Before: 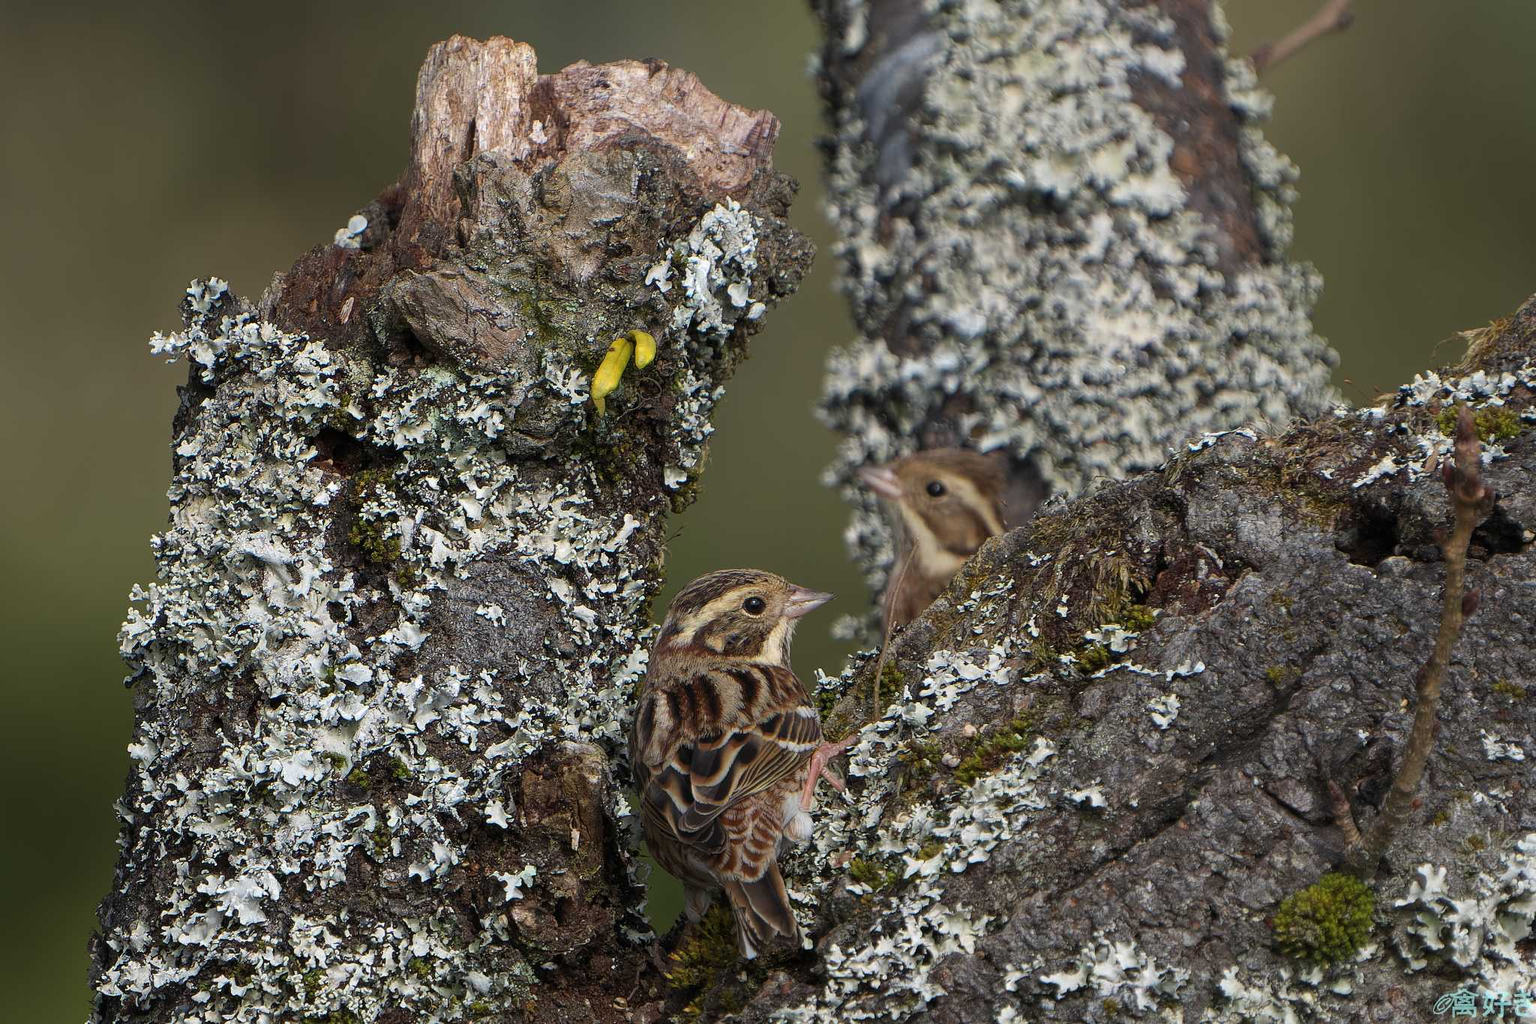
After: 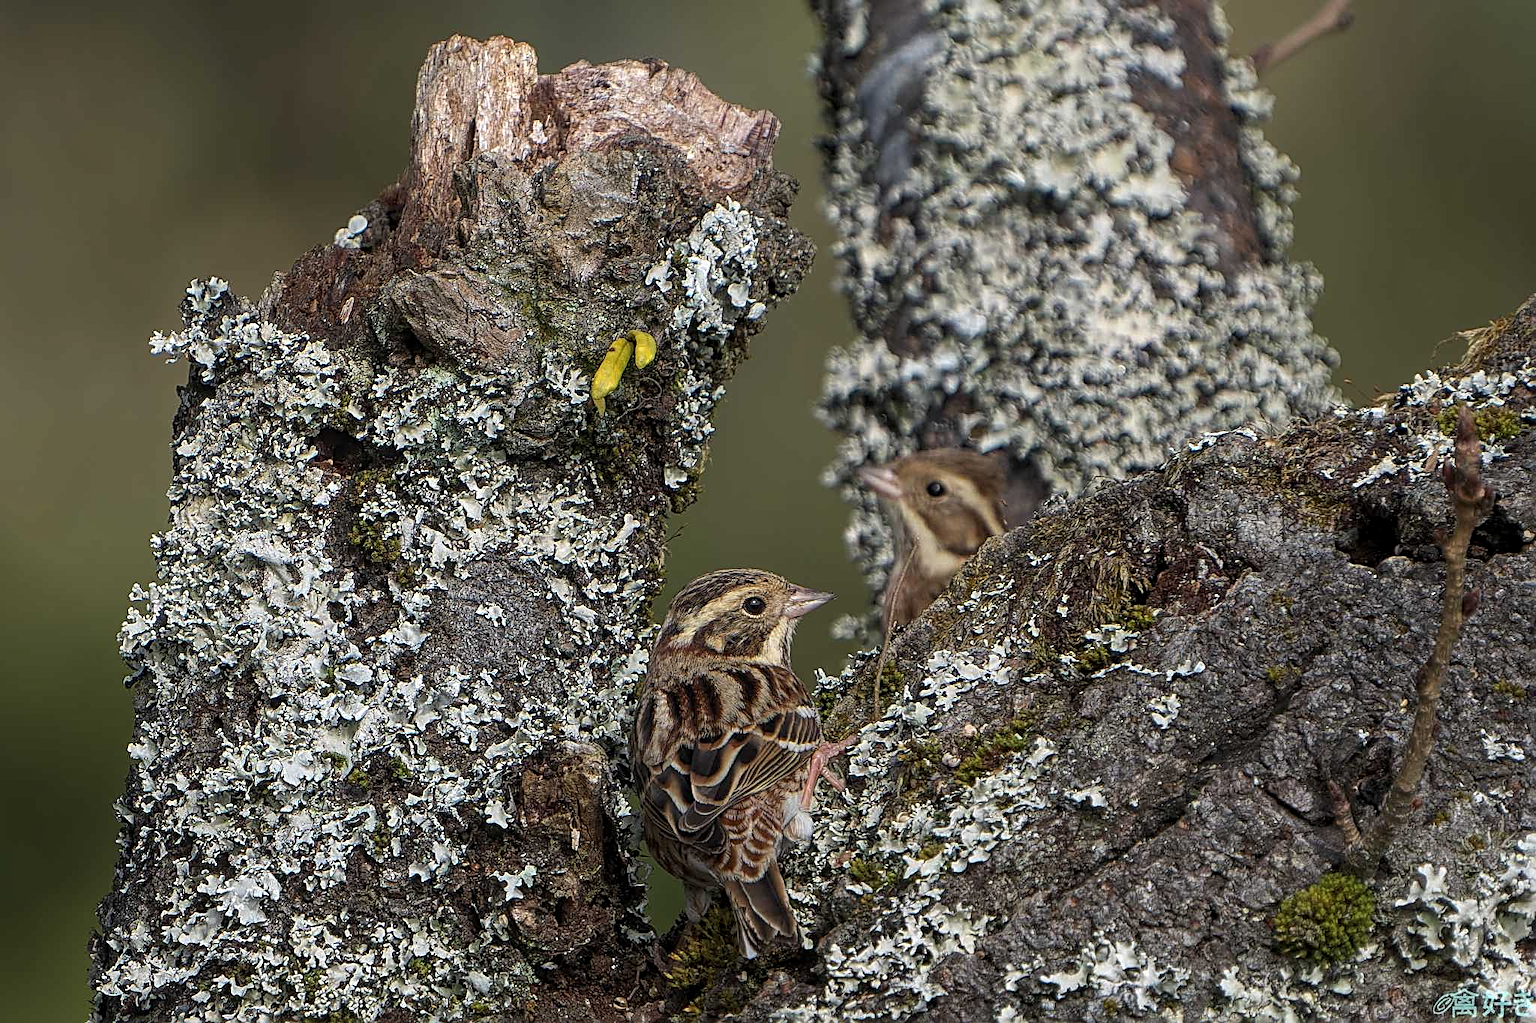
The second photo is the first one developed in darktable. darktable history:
sharpen: radius 2.61, amount 0.698
local contrast: on, module defaults
